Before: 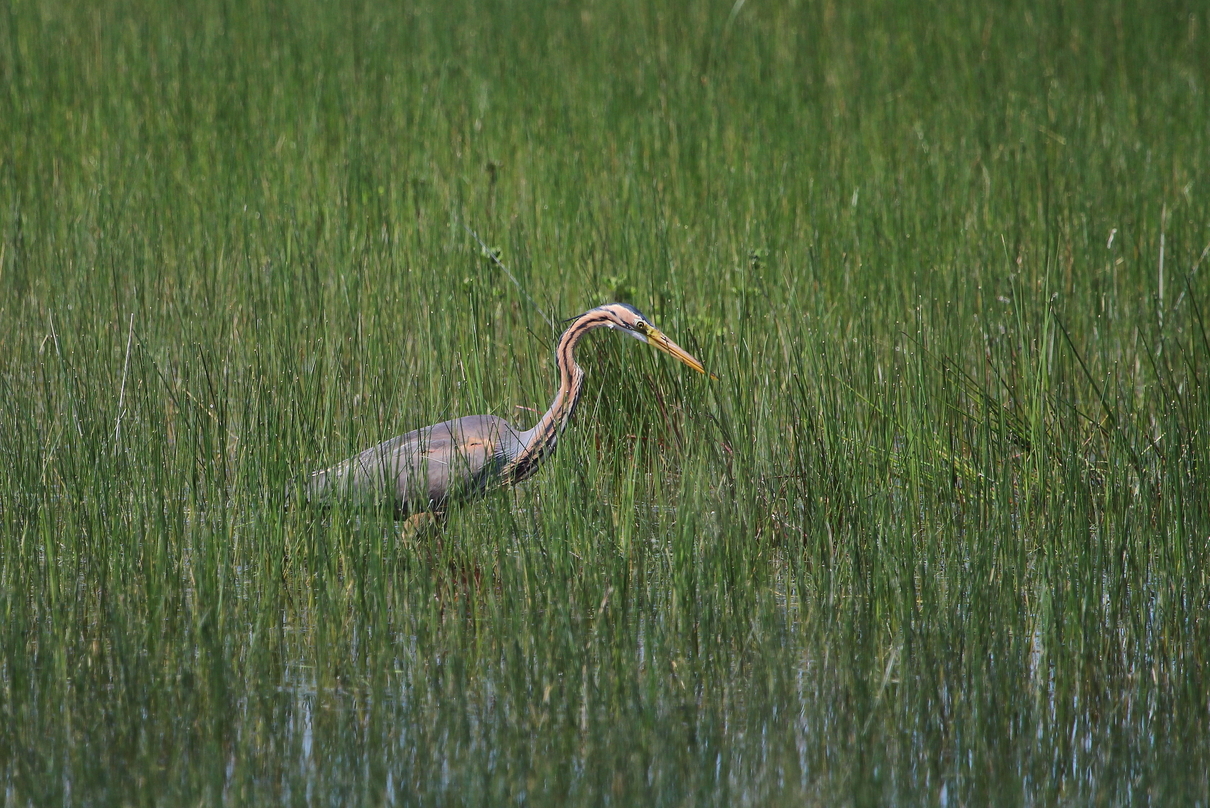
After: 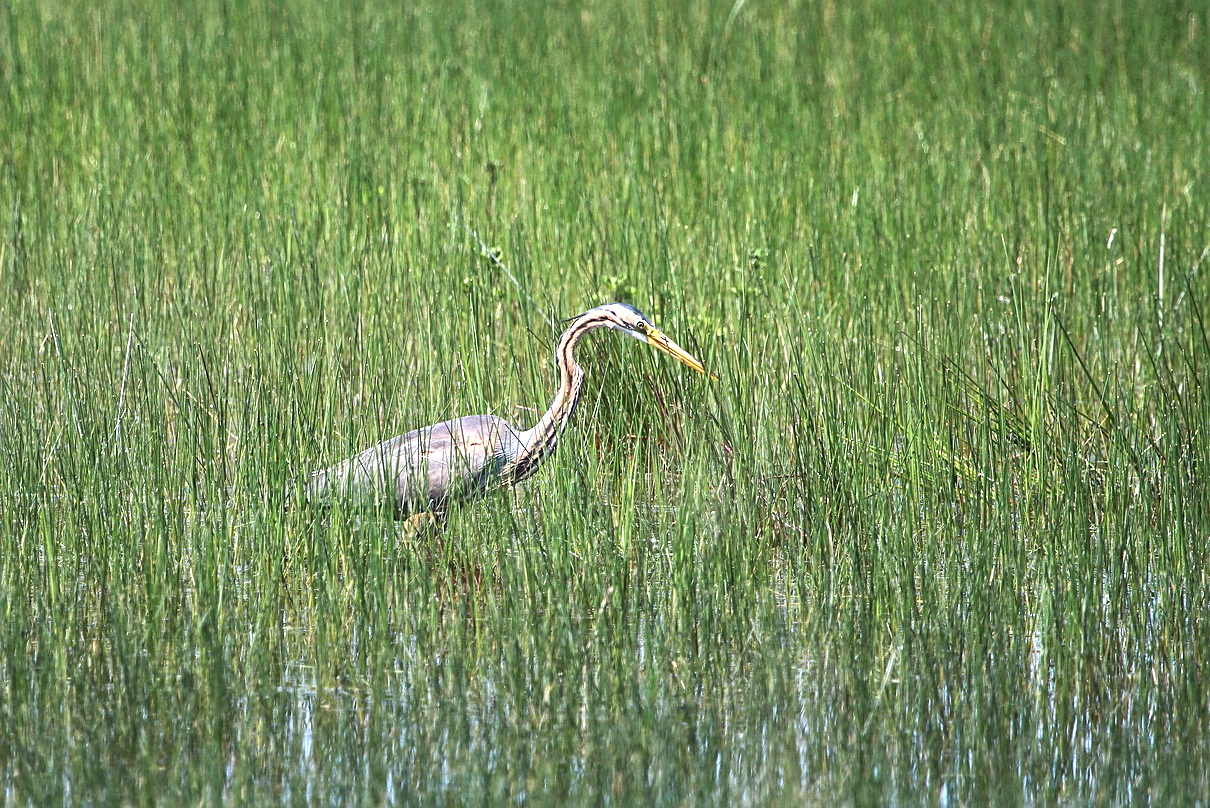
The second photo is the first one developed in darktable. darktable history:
exposure: exposure 1.137 EV, compensate highlight preservation false
white balance: red 0.986, blue 1.01
sharpen: on, module defaults
local contrast: highlights 99%, shadows 86%, detail 160%, midtone range 0.2
